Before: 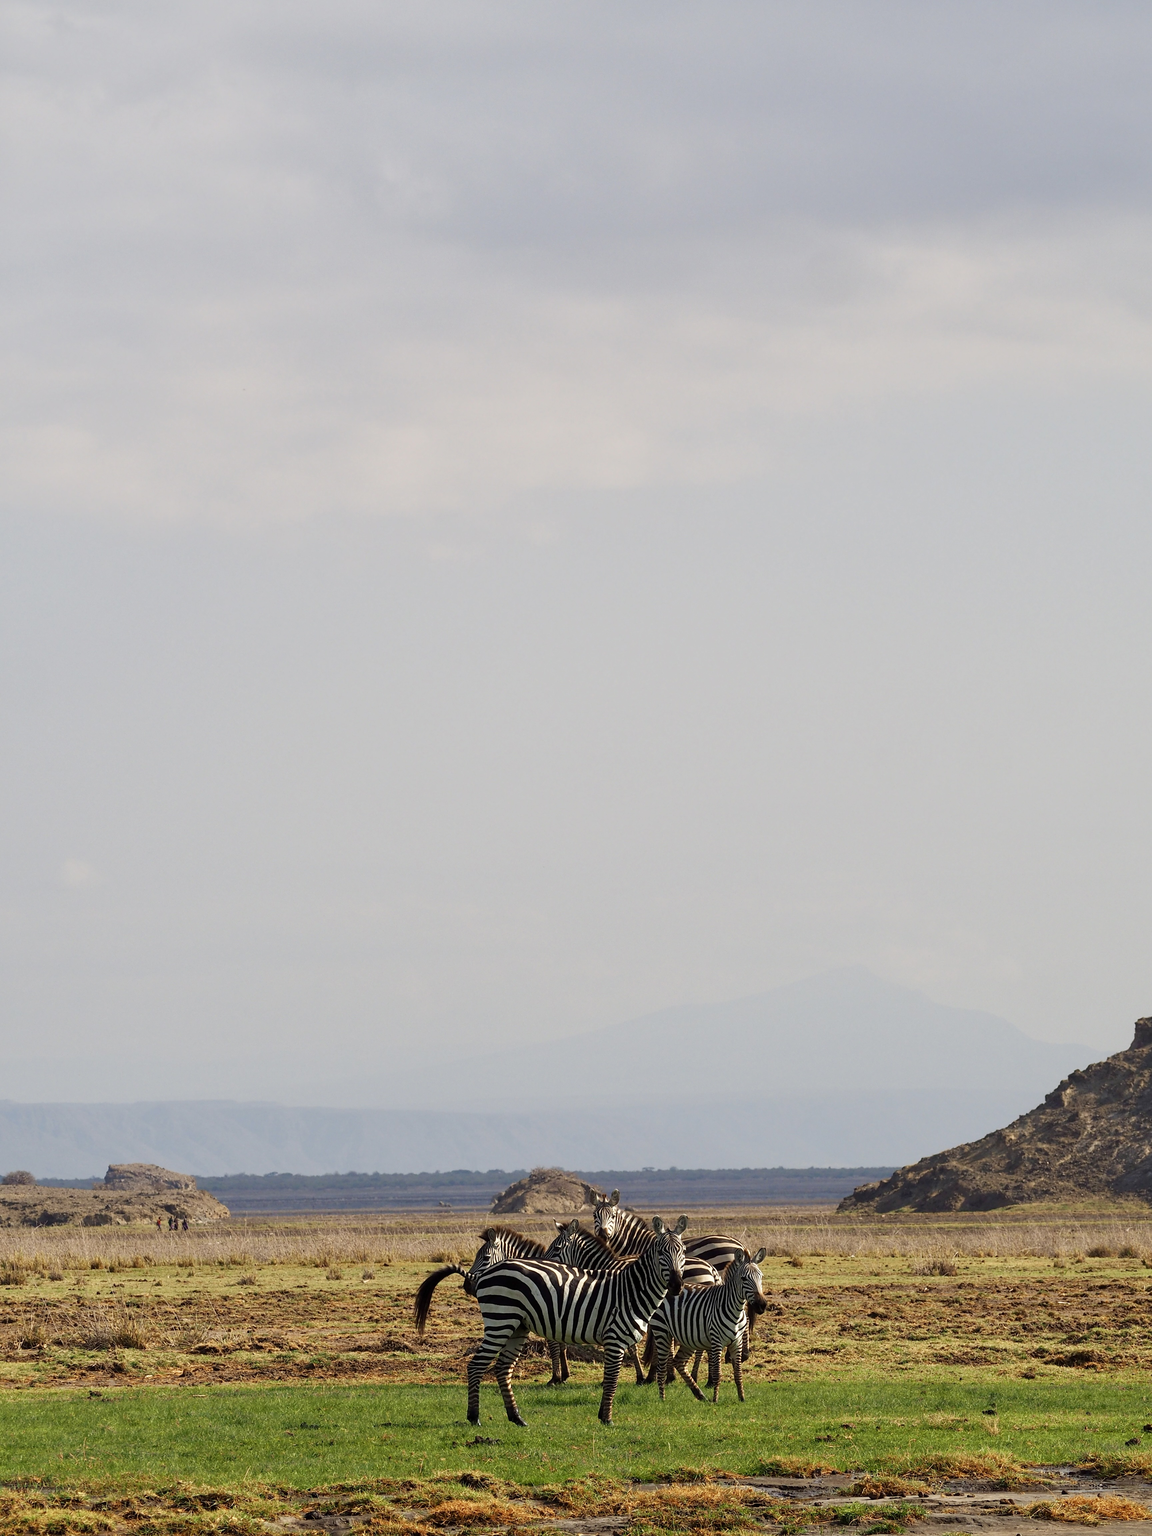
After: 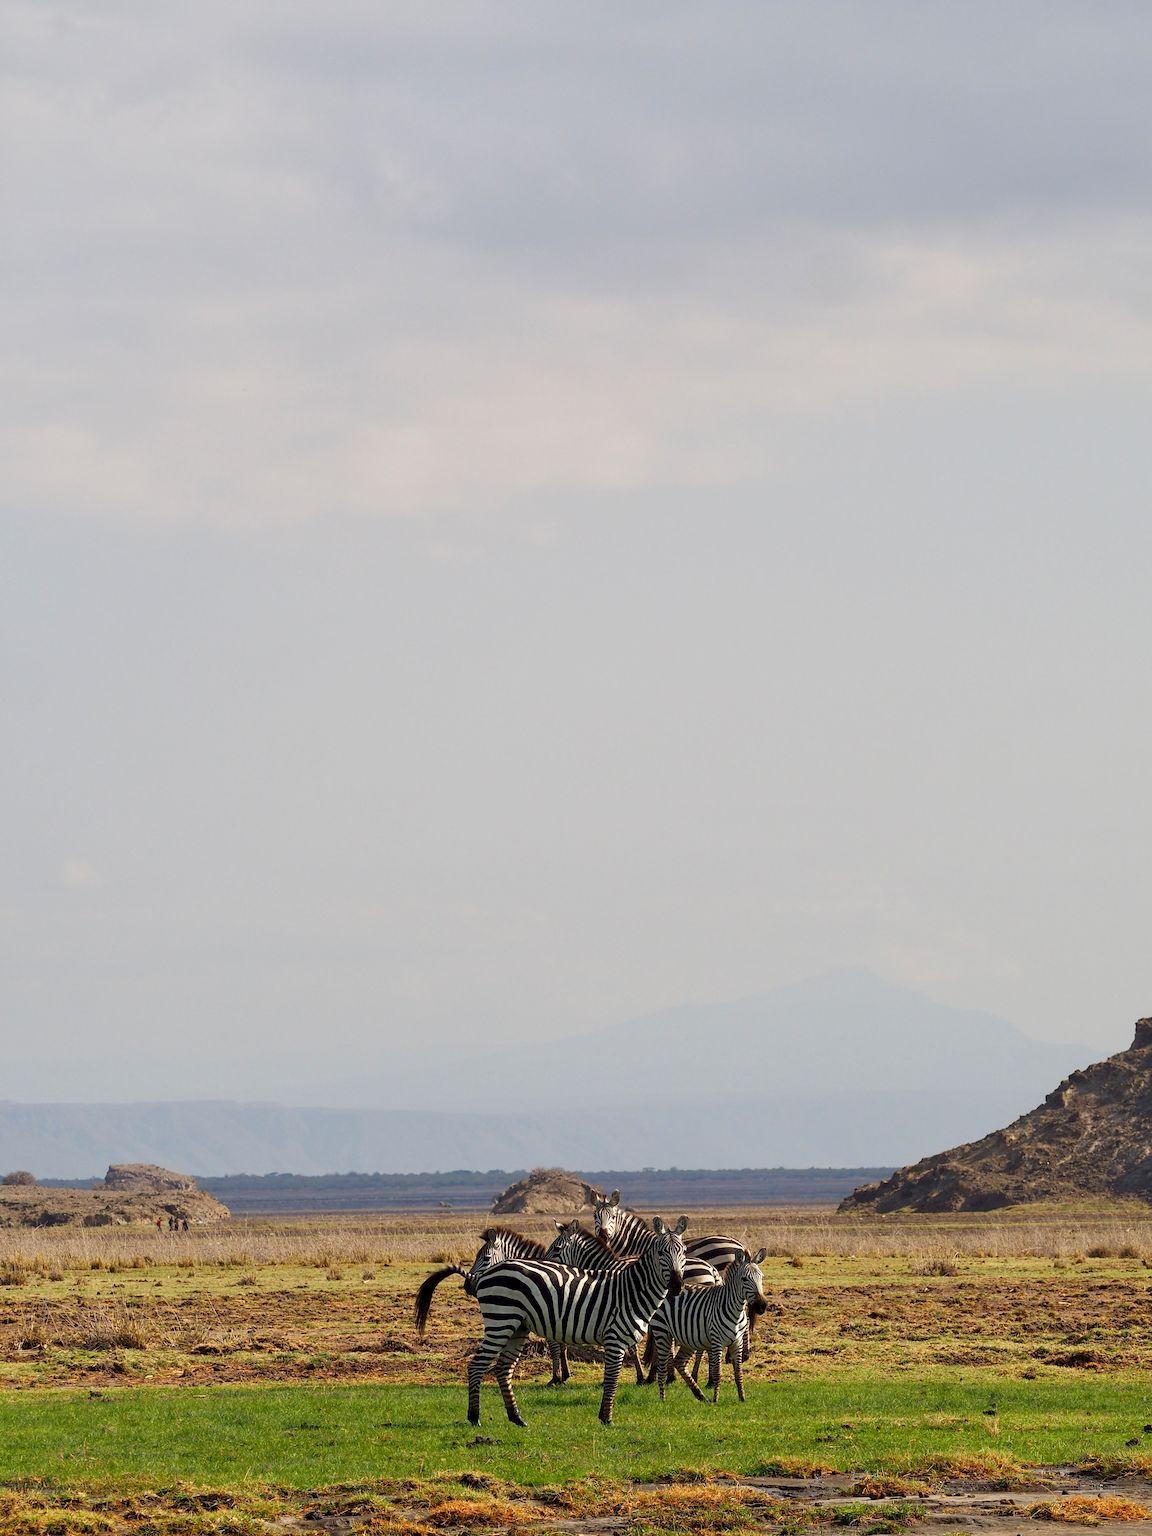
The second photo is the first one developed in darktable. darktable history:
color balance: mode lift, gamma, gain (sRGB)
exposure: black level correction 0.001, compensate highlight preservation false
